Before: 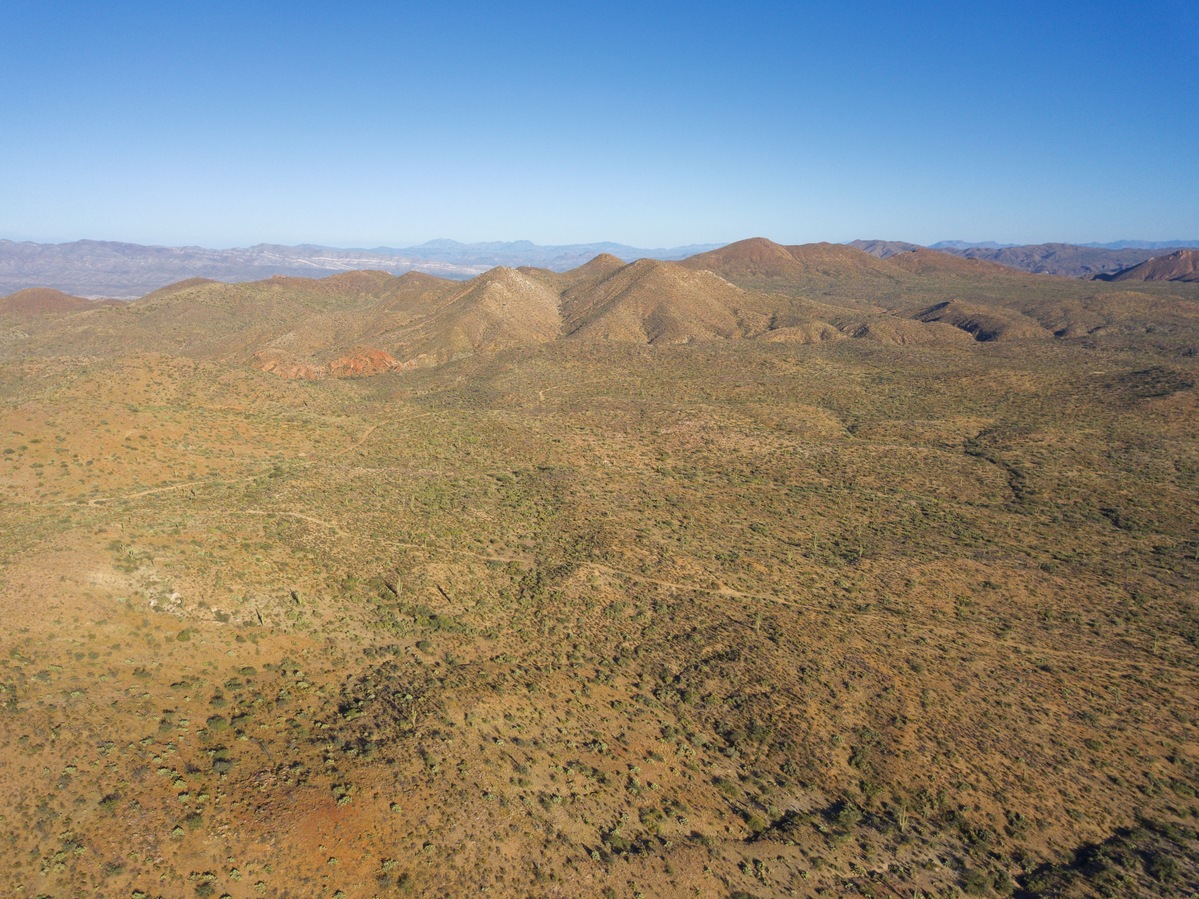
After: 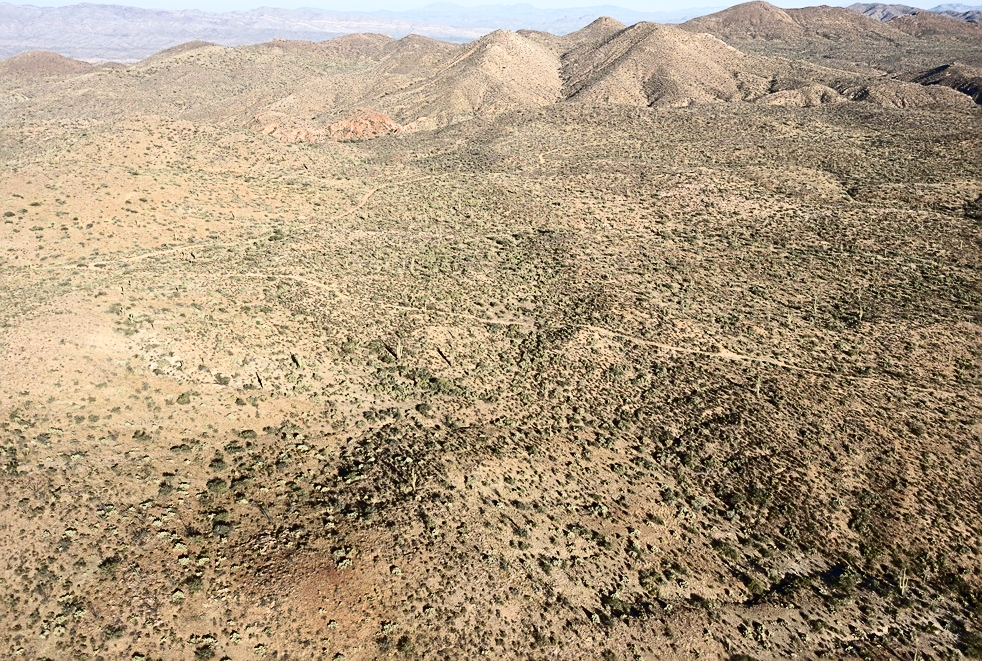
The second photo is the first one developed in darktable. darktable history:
levels: levels [0, 0.478, 1]
color correction: highlights a* 0.011, highlights b* -0.312
tone curve: curves: ch0 [(0, 0) (0.195, 0.109) (0.751, 0.848) (1, 1)], color space Lab, independent channels, preserve colors none
crop: top 26.391%, right 18.042%
contrast brightness saturation: contrast 0.25, saturation -0.32
sharpen: on, module defaults
